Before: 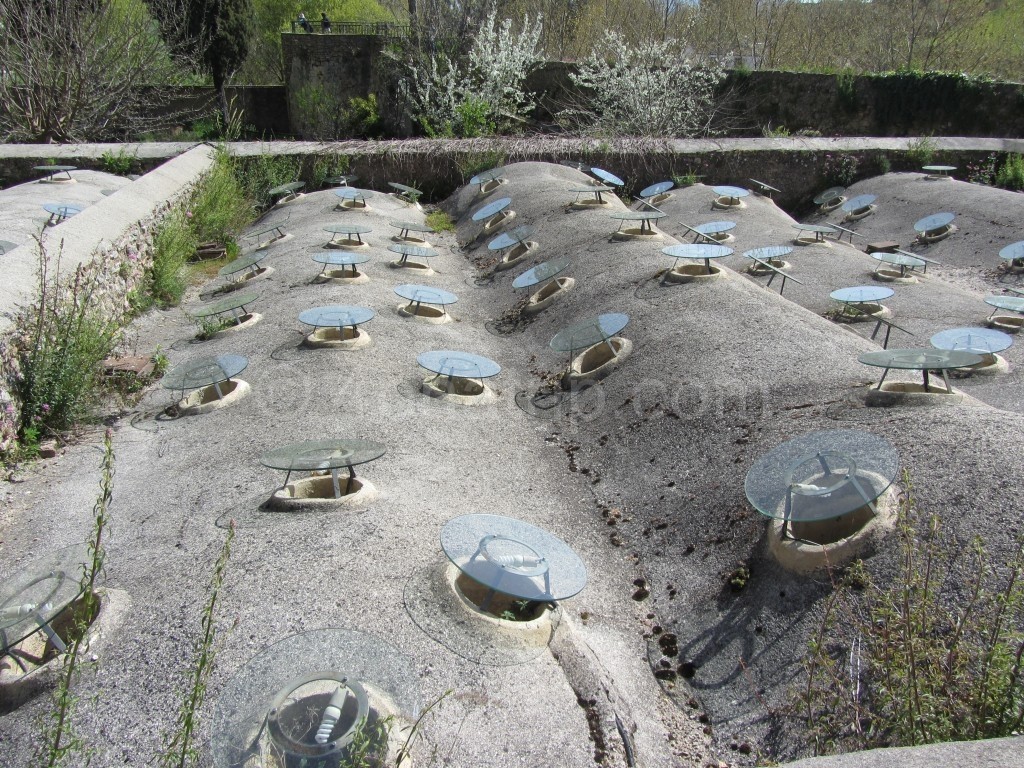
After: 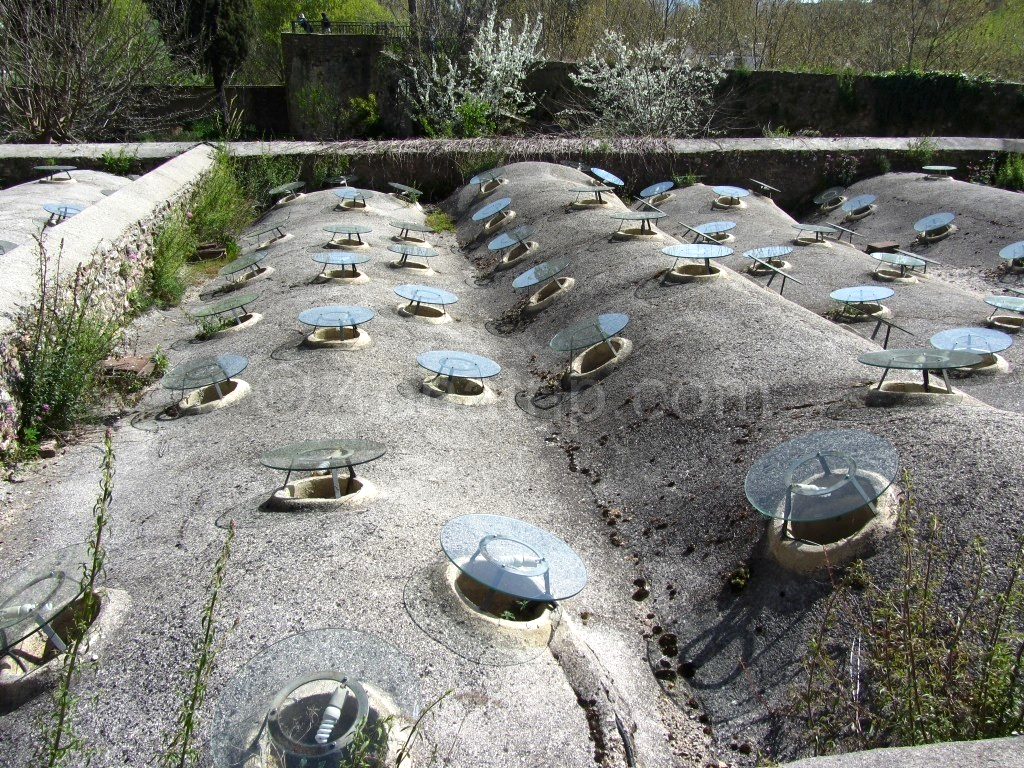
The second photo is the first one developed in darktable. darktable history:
contrast brightness saturation: contrast 0.067, brightness -0.131, saturation 0.064
color balance rgb: perceptual saturation grading › global saturation 0.27%, perceptual brilliance grading › highlights 9.466%, perceptual brilliance grading › mid-tones 4.682%
